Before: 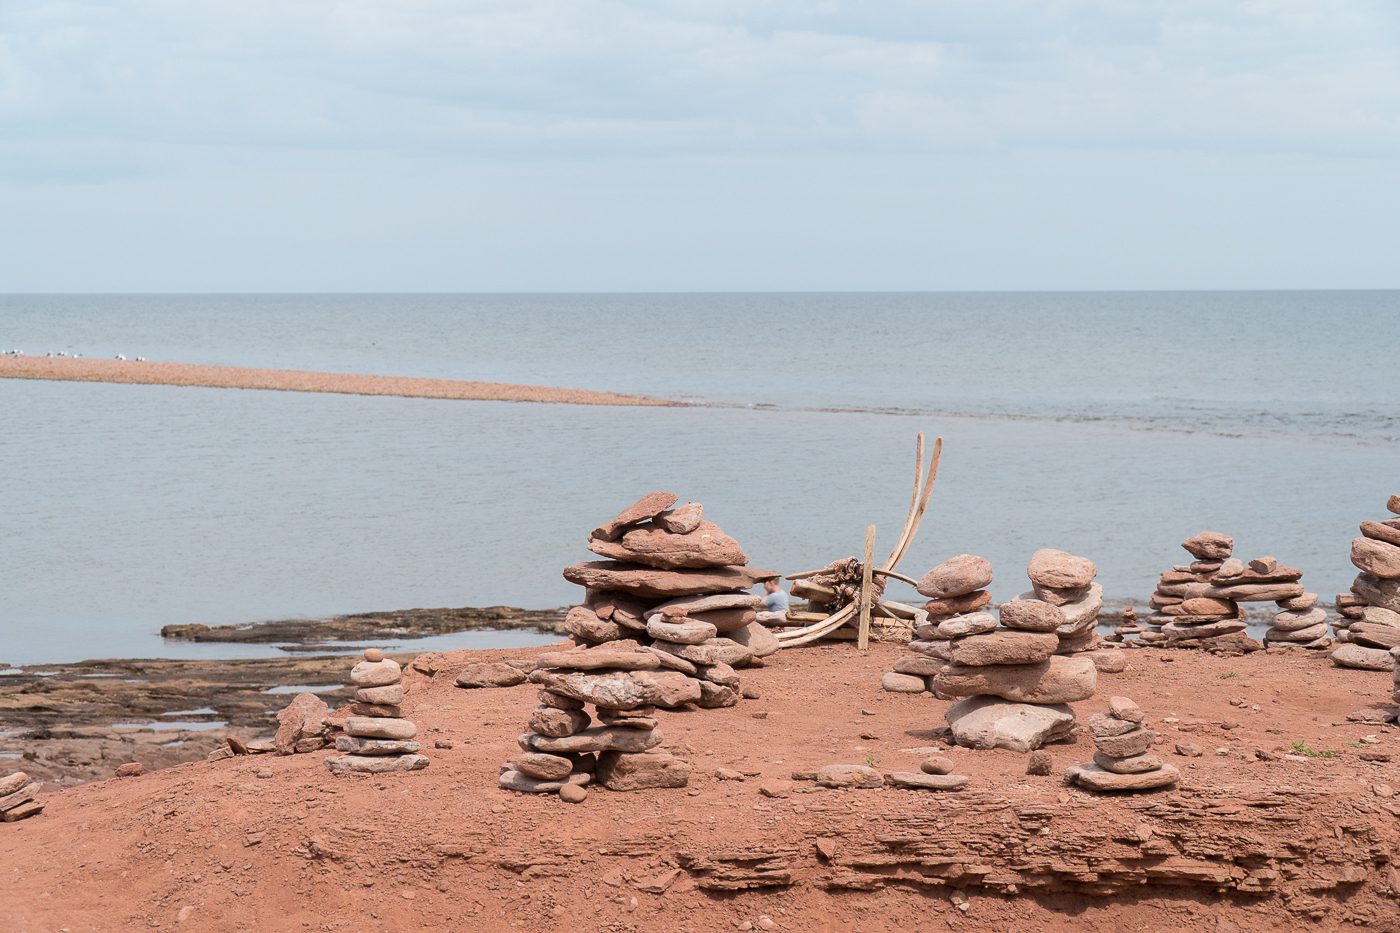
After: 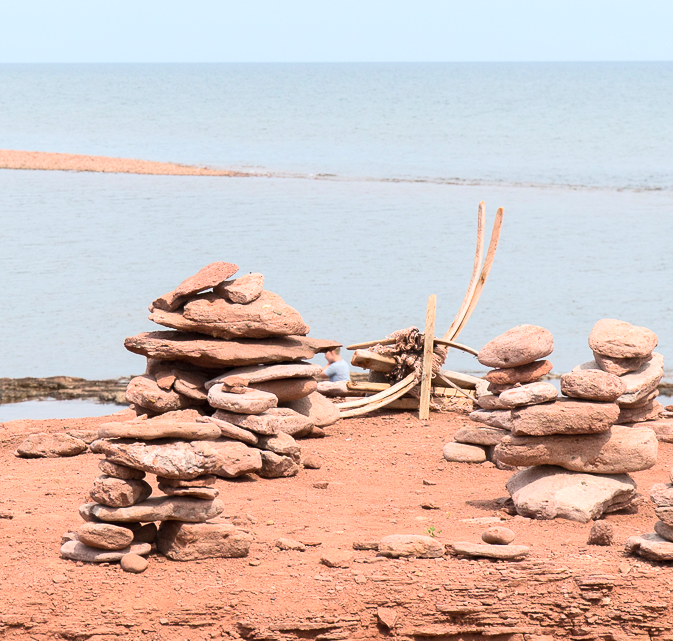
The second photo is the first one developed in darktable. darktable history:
crop: left 31.41%, top 24.675%, right 20.462%, bottom 6.617%
exposure: exposure 0.203 EV, compensate highlight preservation false
contrast brightness saturation: contrast 0.202, brightness 0.161, saturation 0.223
